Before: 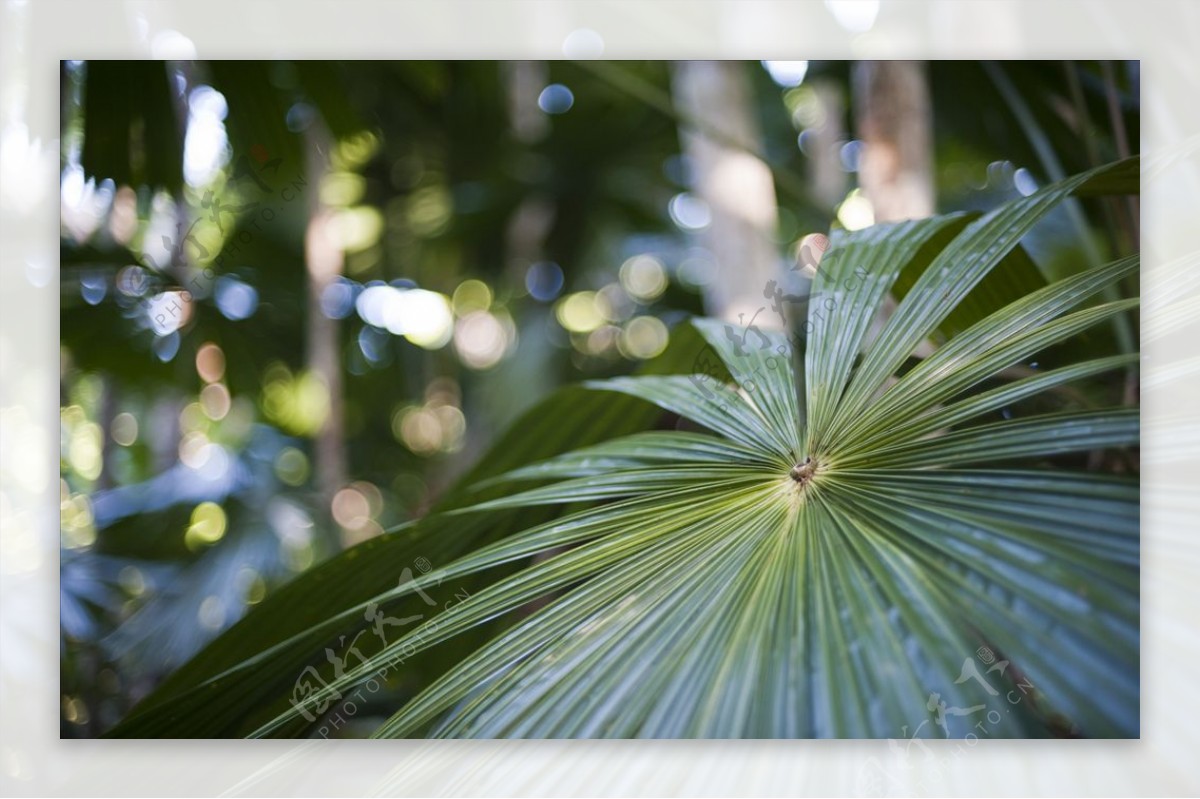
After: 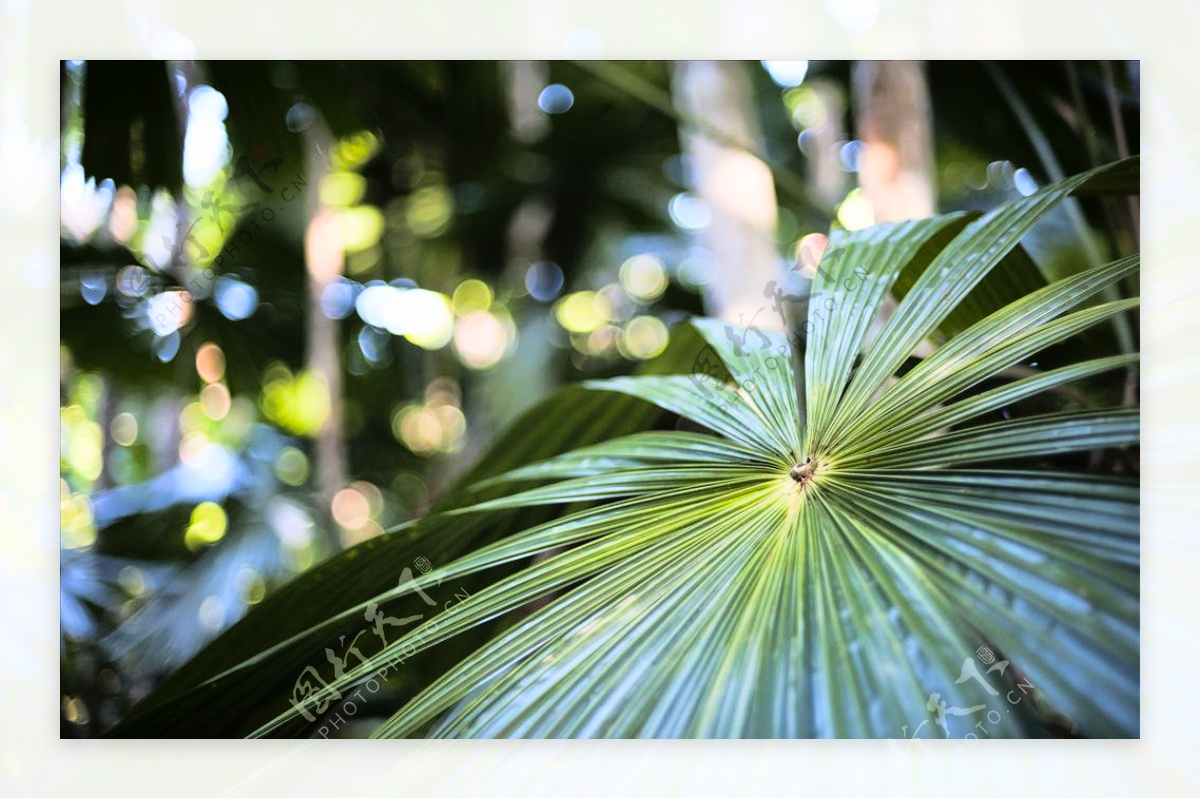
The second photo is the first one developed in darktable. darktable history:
shadows and highlights: shadows 40, highlights -60
rgb curve: curves: ch0 [(0, 0) (0.21, 0.15) (0.24, 0.21) (0.5, 0.75) (0.75, 0.96) (0.89, 0.99) (1, 1)]; ch1 [(0, 0.02) (0.21, 0.13) (0.25, 0.2) (0.5, 0.67) (0.75, 0.9) (0.89, 0.97) (1, 1)]; ch2 [(0, 0.02) (0.21, 0.13) (0.25, 0.2) (0.5, 0.67) (0.75, 0.9) (0.89, 0.97) (1, 1)], compensate middle gray true
exposure: black level correction 0.001, exposure -0.125 EV, compensate exposure bias true, compensate highlight preservation false
